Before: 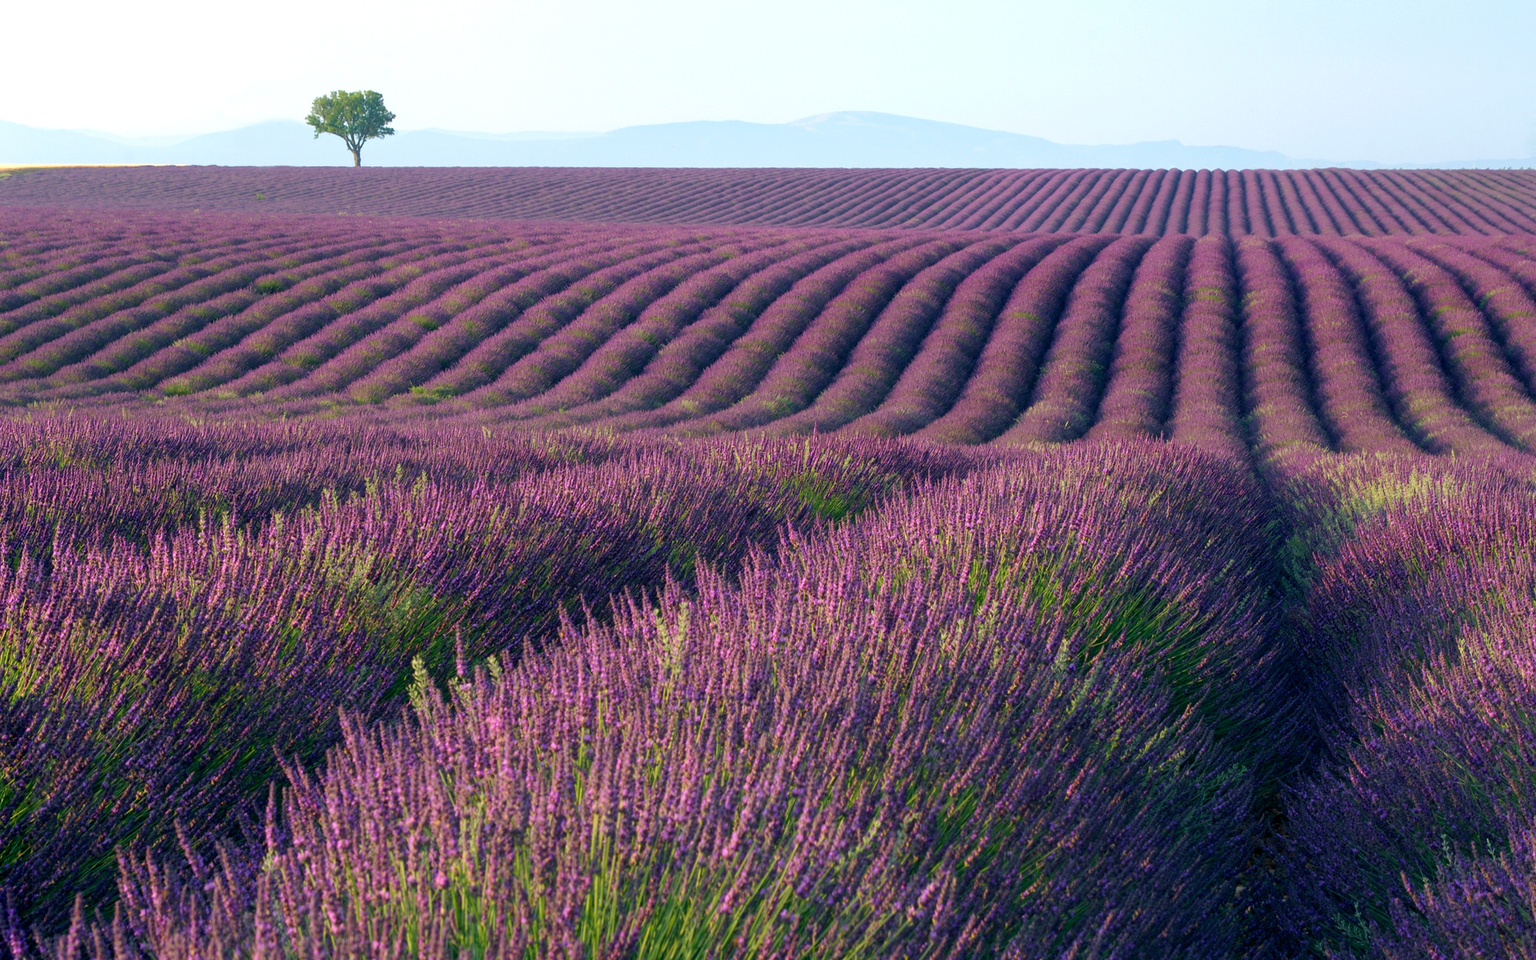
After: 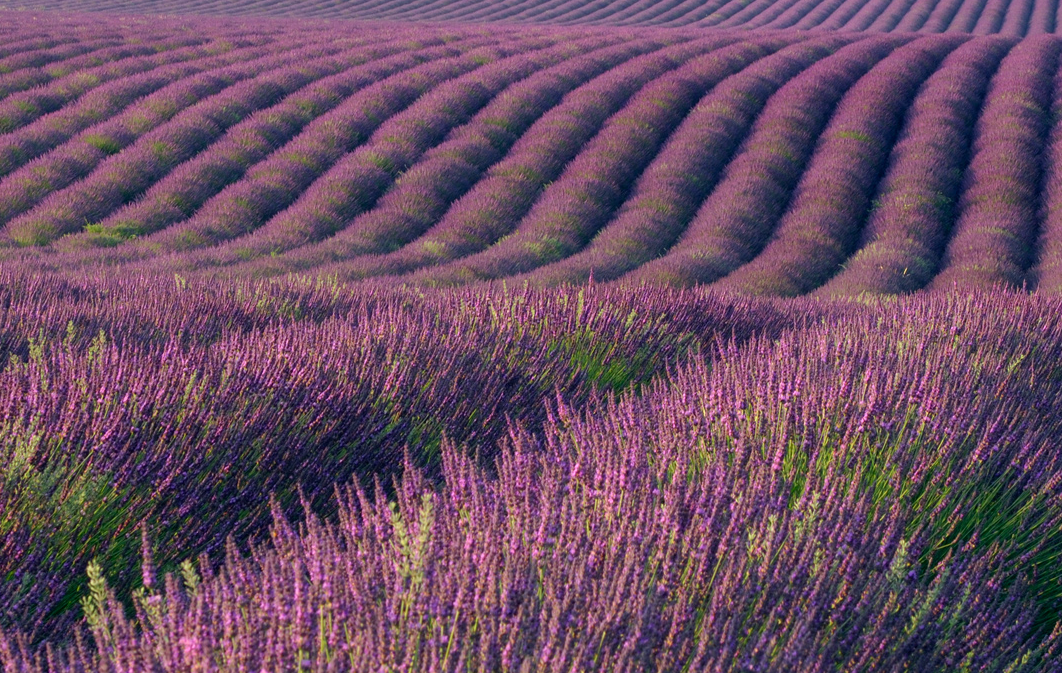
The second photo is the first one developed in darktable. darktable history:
crop and rotate: left 22.314%, top 21.623%, right 22.344%, bottom 22.213%
